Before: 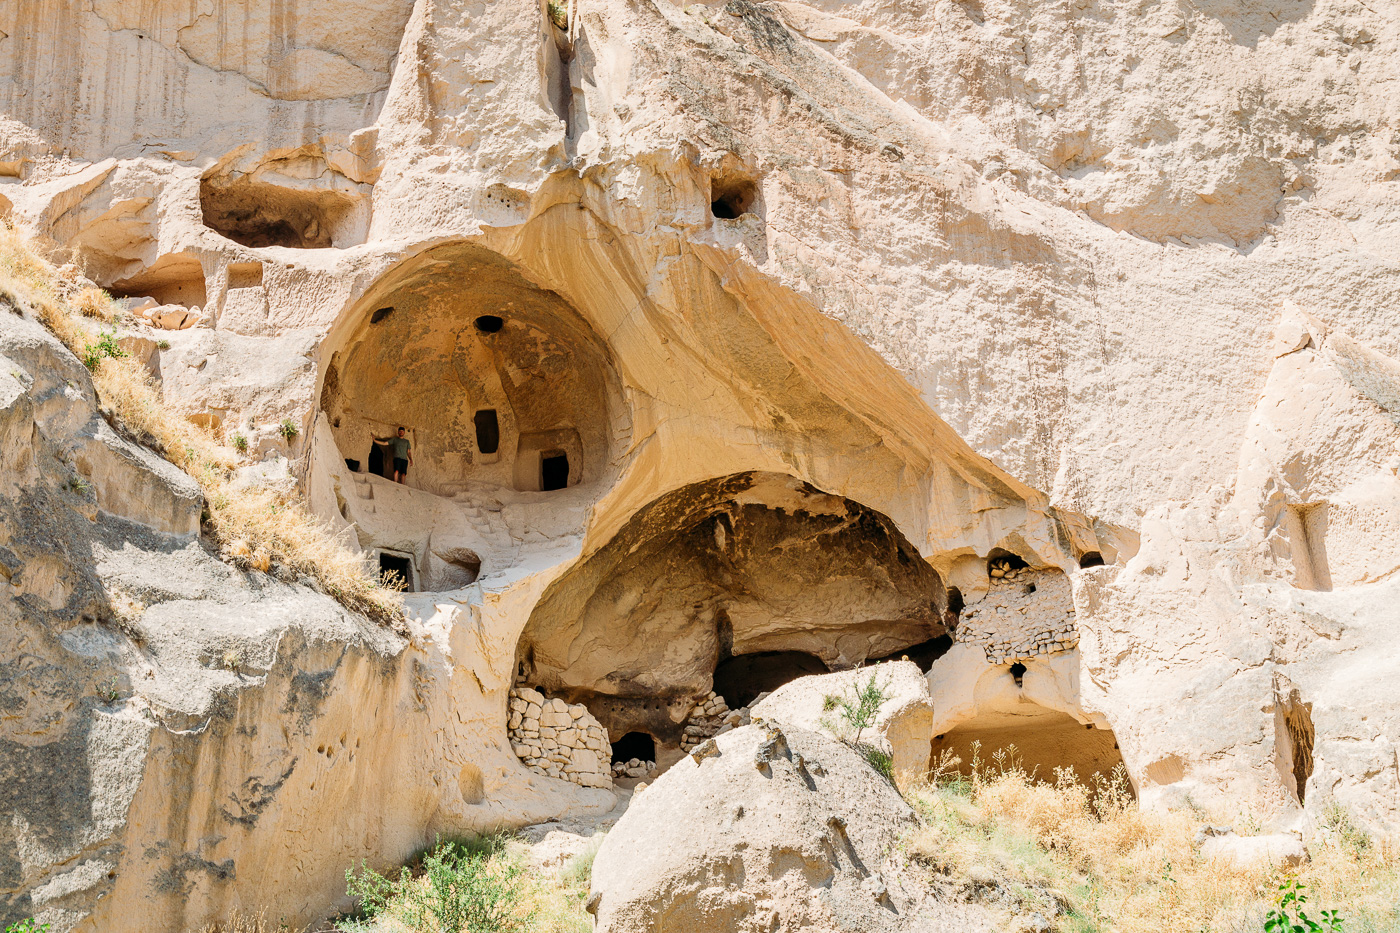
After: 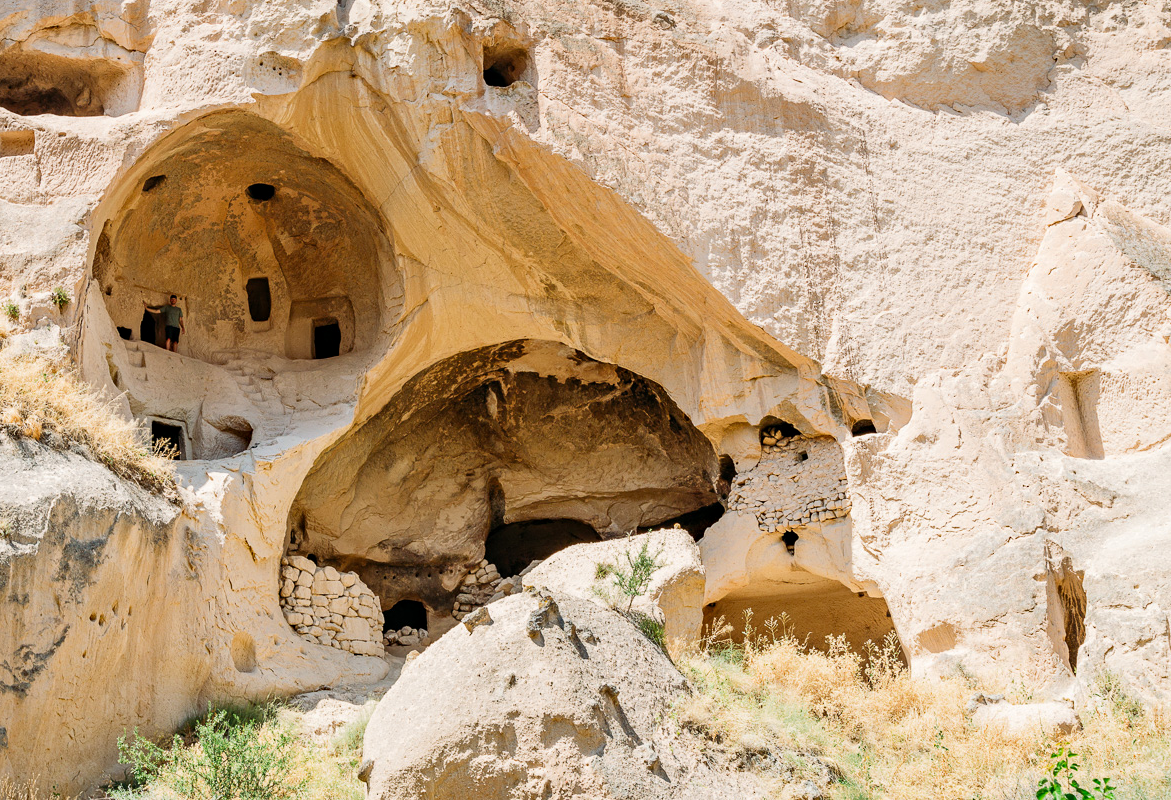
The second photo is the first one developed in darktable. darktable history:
crop: left 16.315%, top 14.246%
haze removal: on, module defaults
